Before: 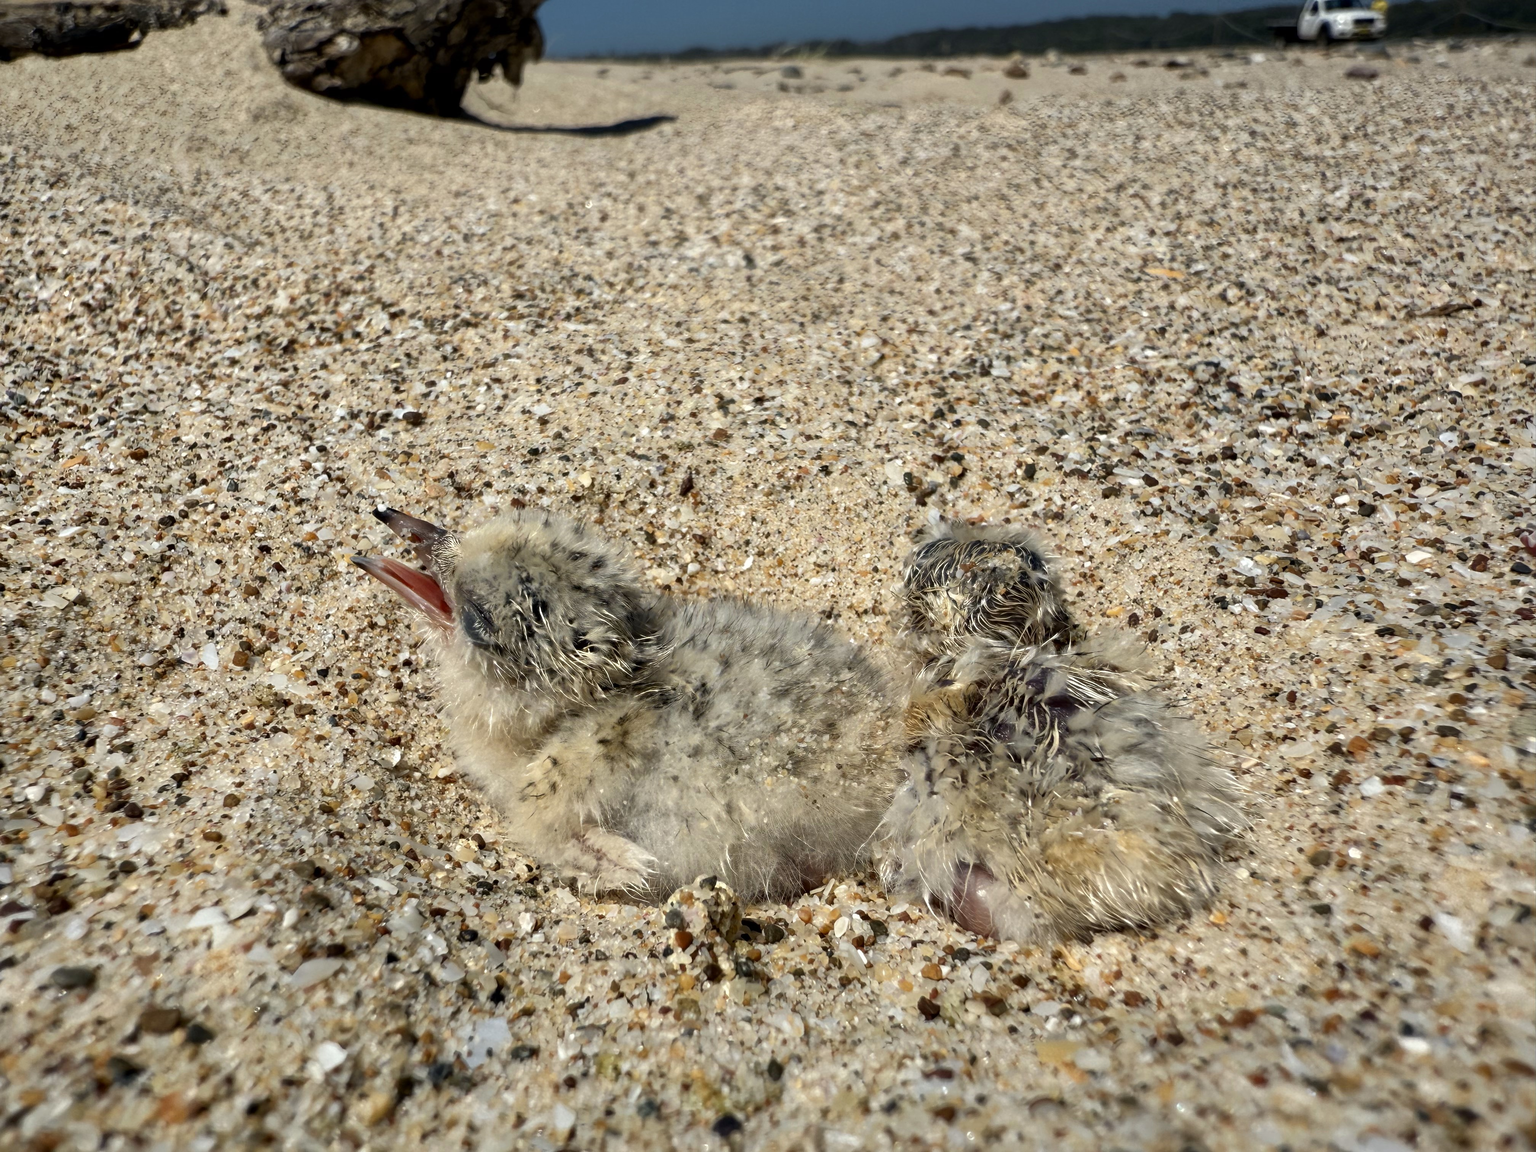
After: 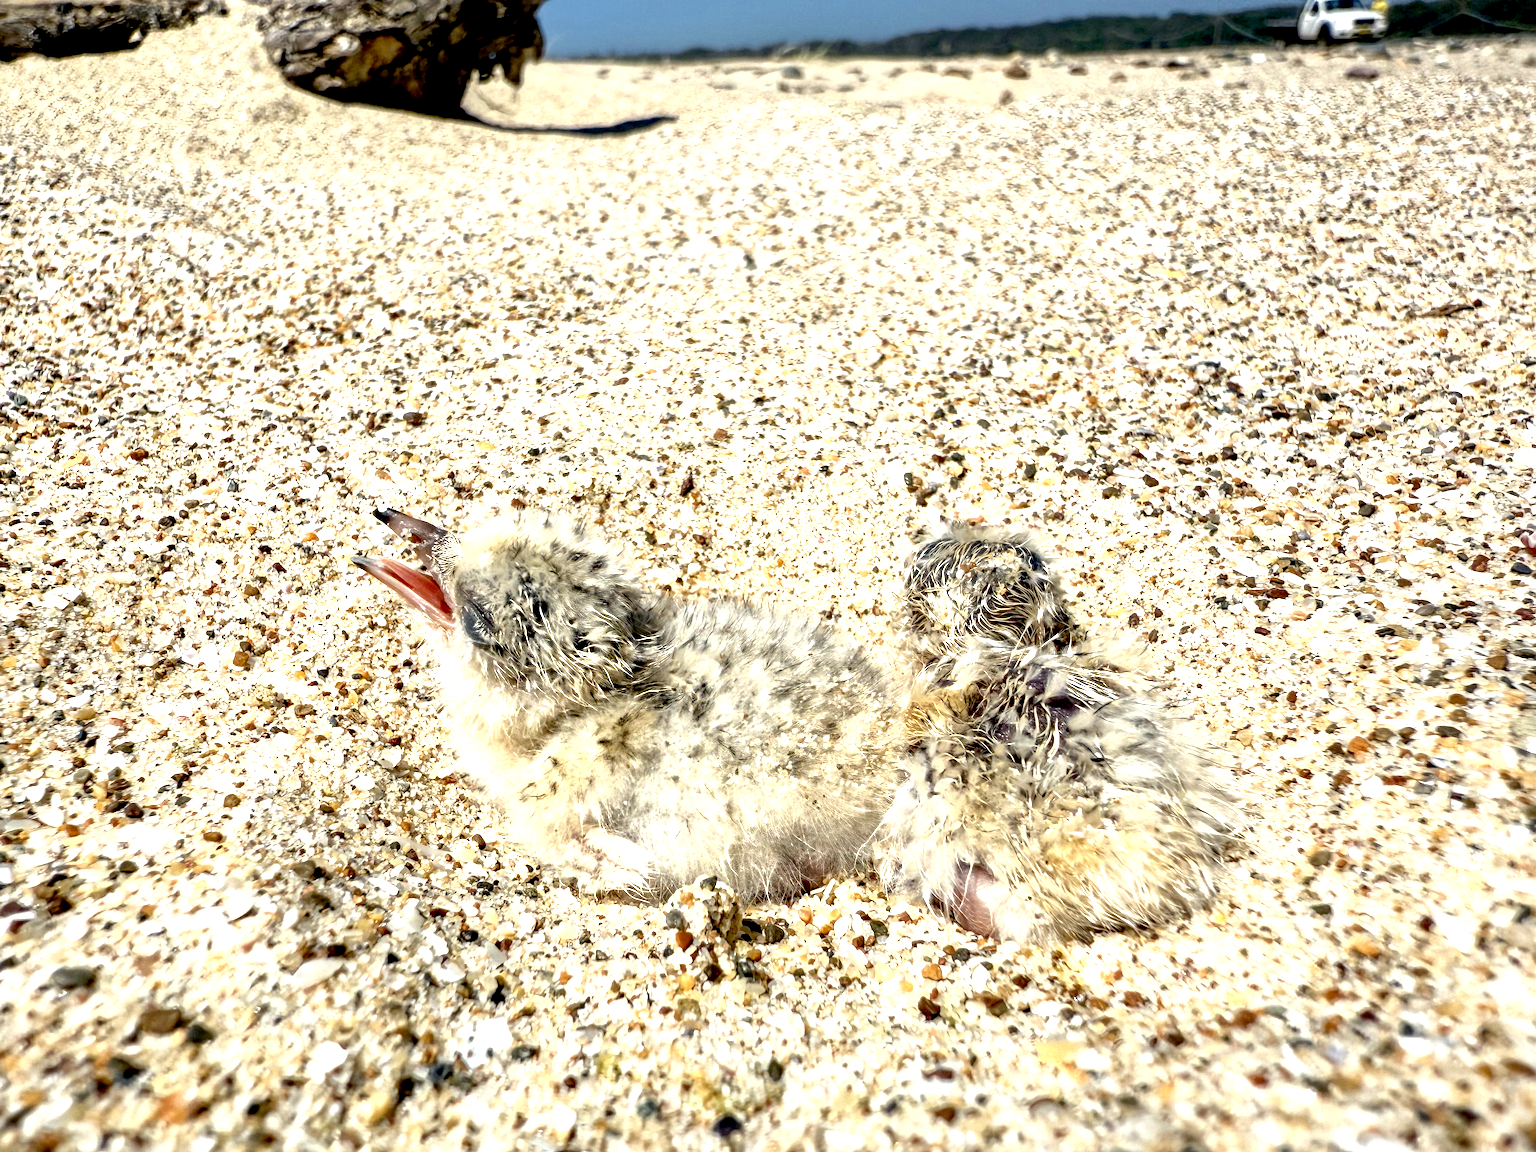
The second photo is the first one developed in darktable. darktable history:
local contrast: on, module defaults
exposure: black level correction 0.009, exposure 1.425 EV, compensate highlight preservation false
